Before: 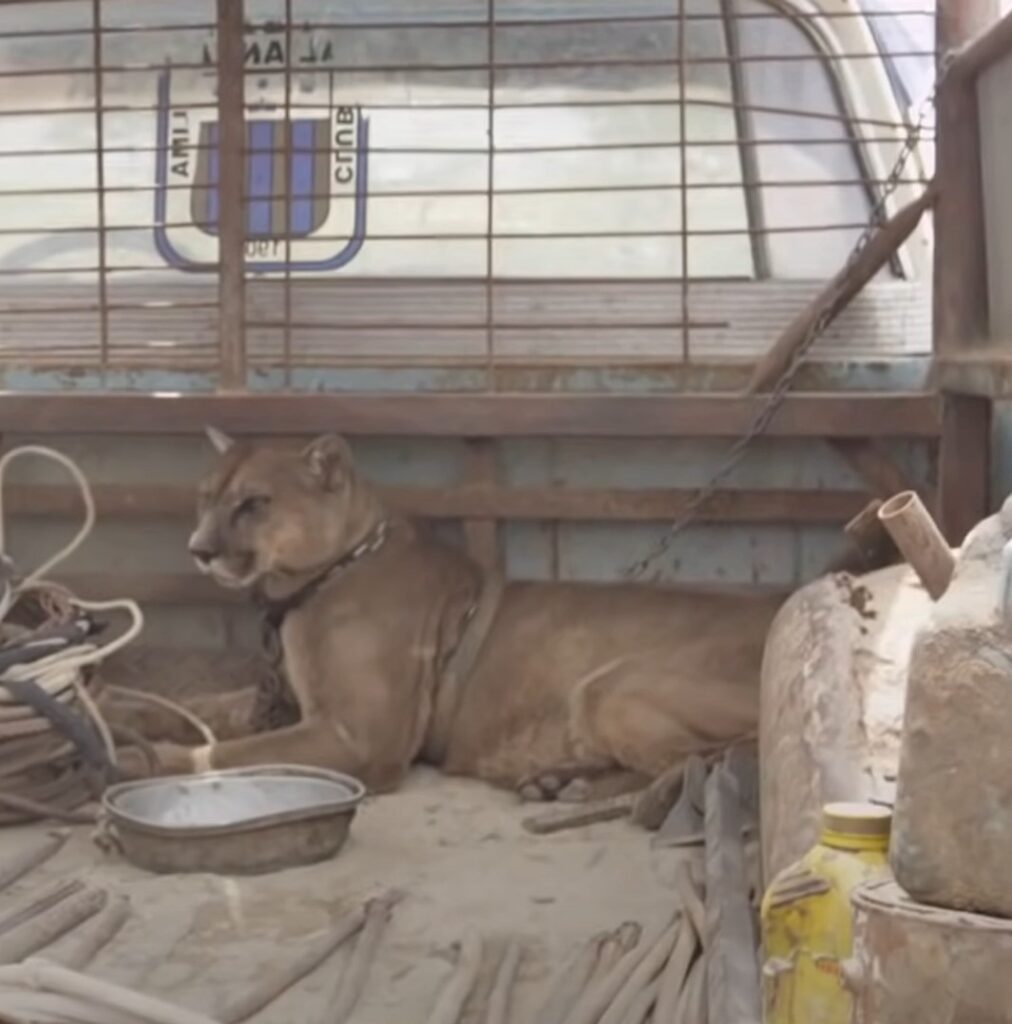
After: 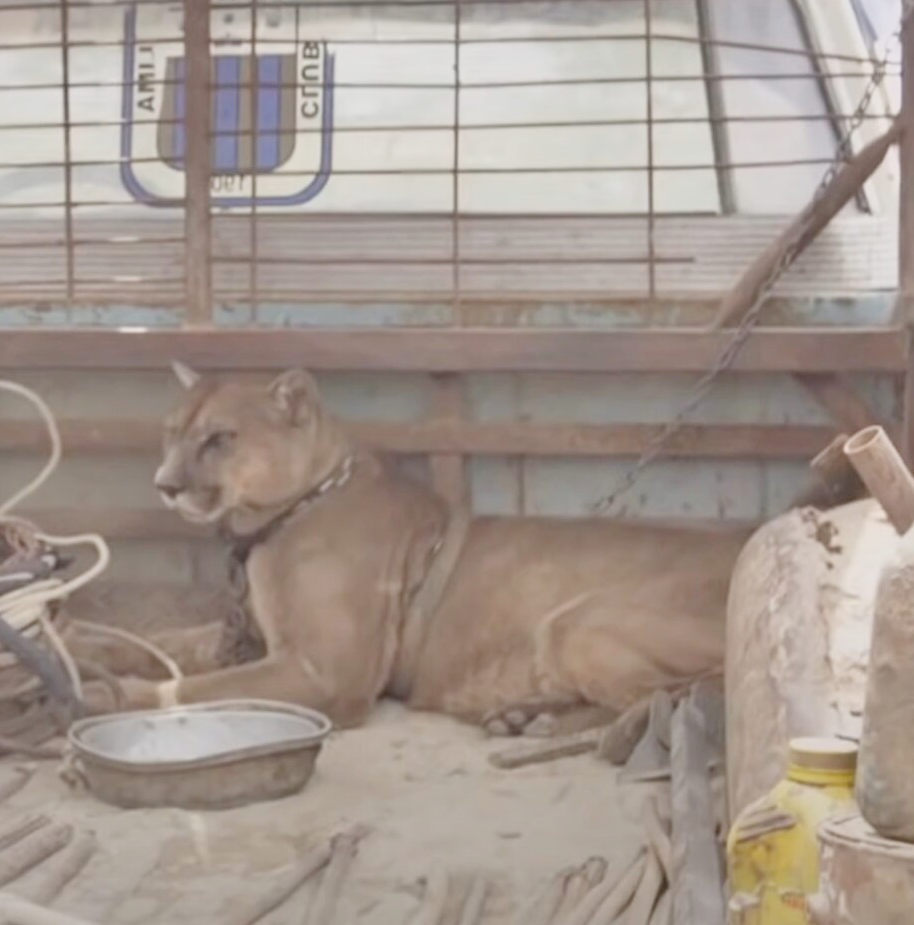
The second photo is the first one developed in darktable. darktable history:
exposure: exposure 1.144 EV, compensate highlight preservation false
filmic rgb: black relative exposure -6.51 EV, white relative exposure 4.72 EV, hardness 3.11, contrast 0.797
shadows and highlights: shadows color adjustment 99.15%, highlights color adjustment 0.58%, soften with gaussian
crop: left 3.389%, top 6.359%, right 6.222%, bottom 3.292%
